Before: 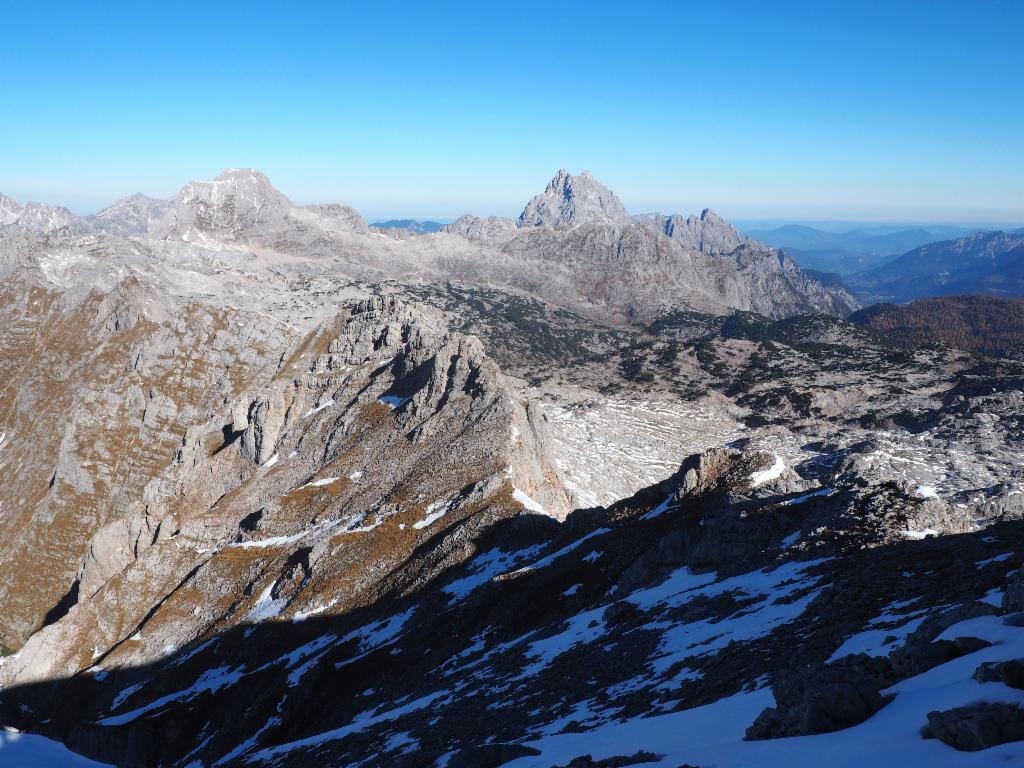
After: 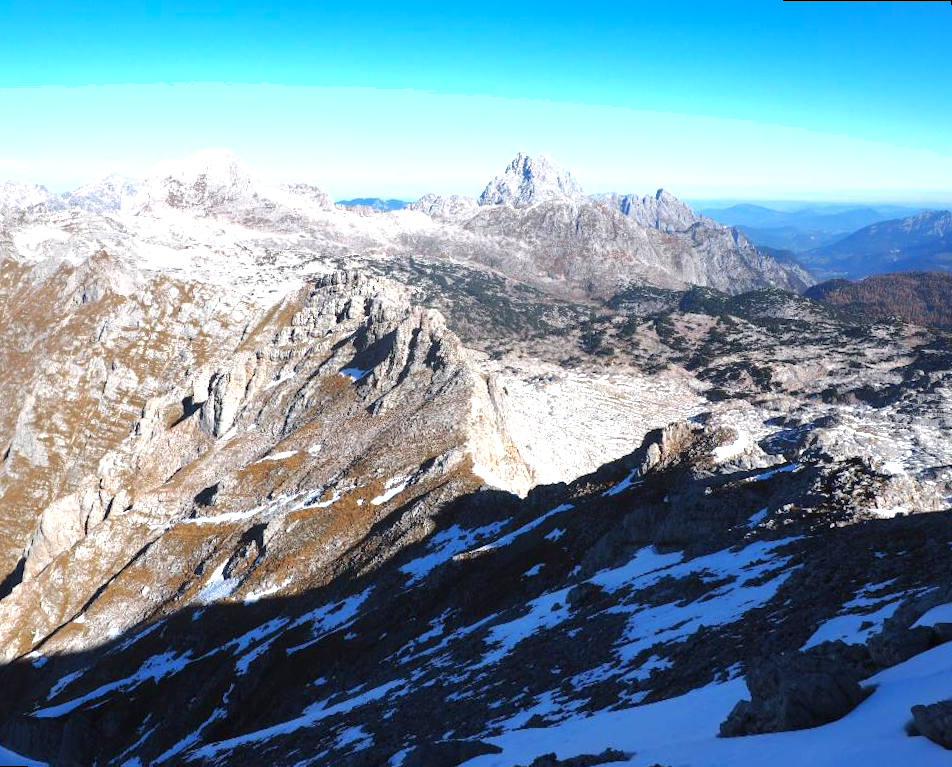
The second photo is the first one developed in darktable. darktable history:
exposure: exposure 0.935 EV, compensate highlight preservation false
shadows and highlights: shadows -20, white point adjustment -2, highlights -35
rotate and perspective: rotation 0.215°, lens shift (vertical) -0.139, crop left 0.069, crop right 0.939, crop top 0.002, crop bottom 0.996
